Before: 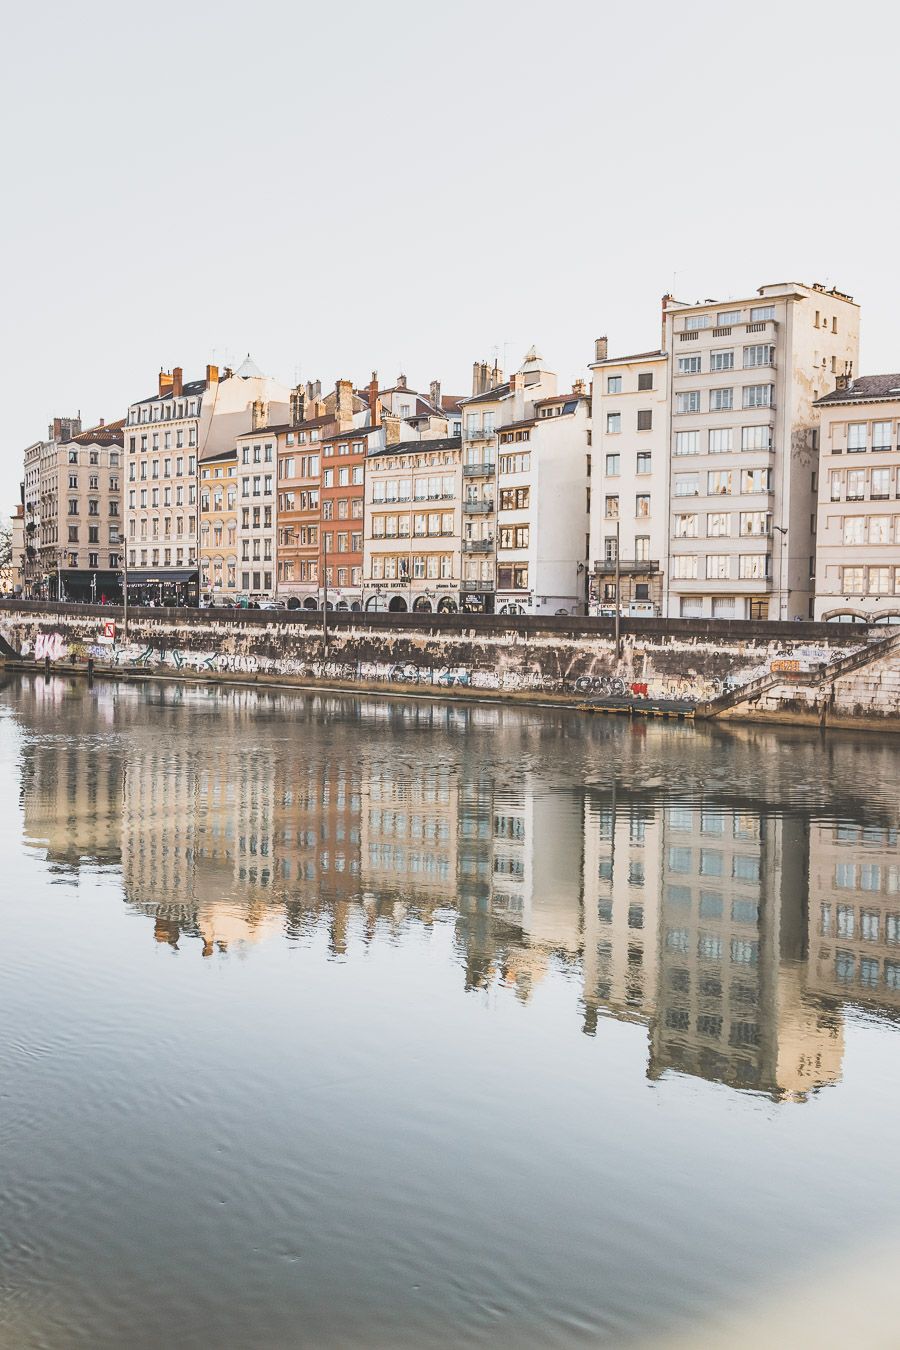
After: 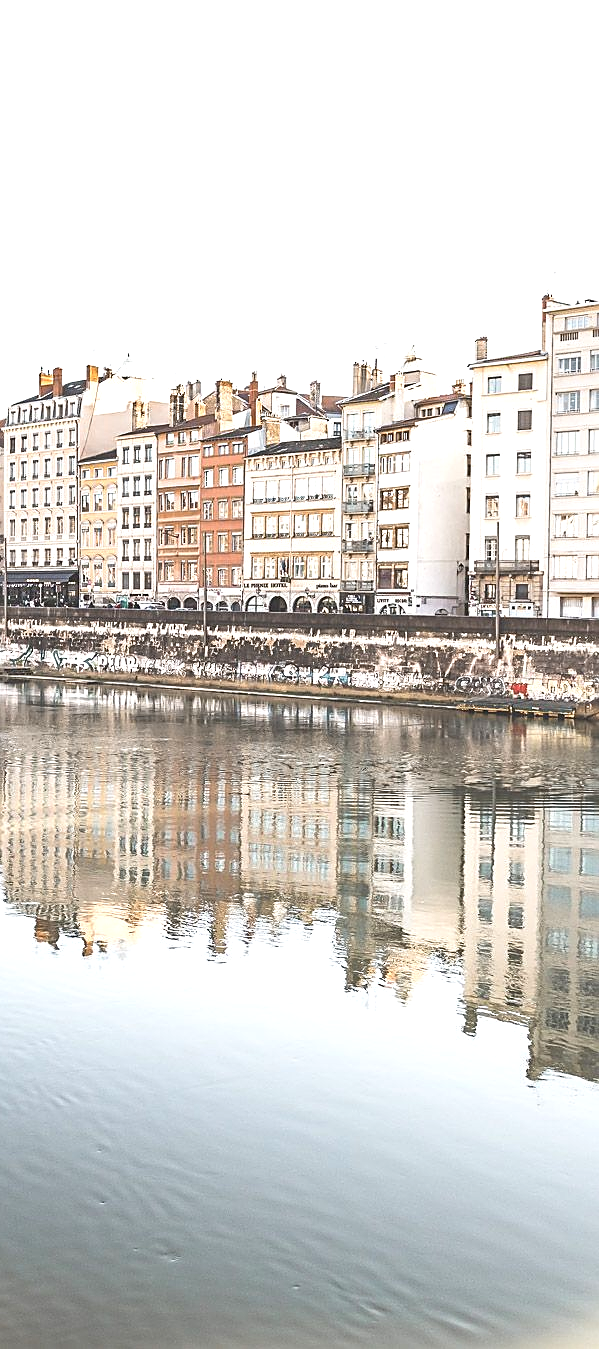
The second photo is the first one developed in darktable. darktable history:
tone equalizer: -8 EV -0.548 EV, smoothing diameter 2.04%, edges refinement/feathering 15.78, mask exposure compensation -1.57 EV, filter diffusion 5
crop and rotate: left 13.438%, right 19.948%
exposure: exposure 0.607 EV, compensate highlight preservation false
color zones: curves: ch1 [(0, 0.469) (0.01, 0.469) (0.12, 0.446) (0.248, 0.469) (0.5, 0.5) (0.748, 0.5) (0.99, 0.469) (1, 0.469)]
sharpen: on, module defaults
